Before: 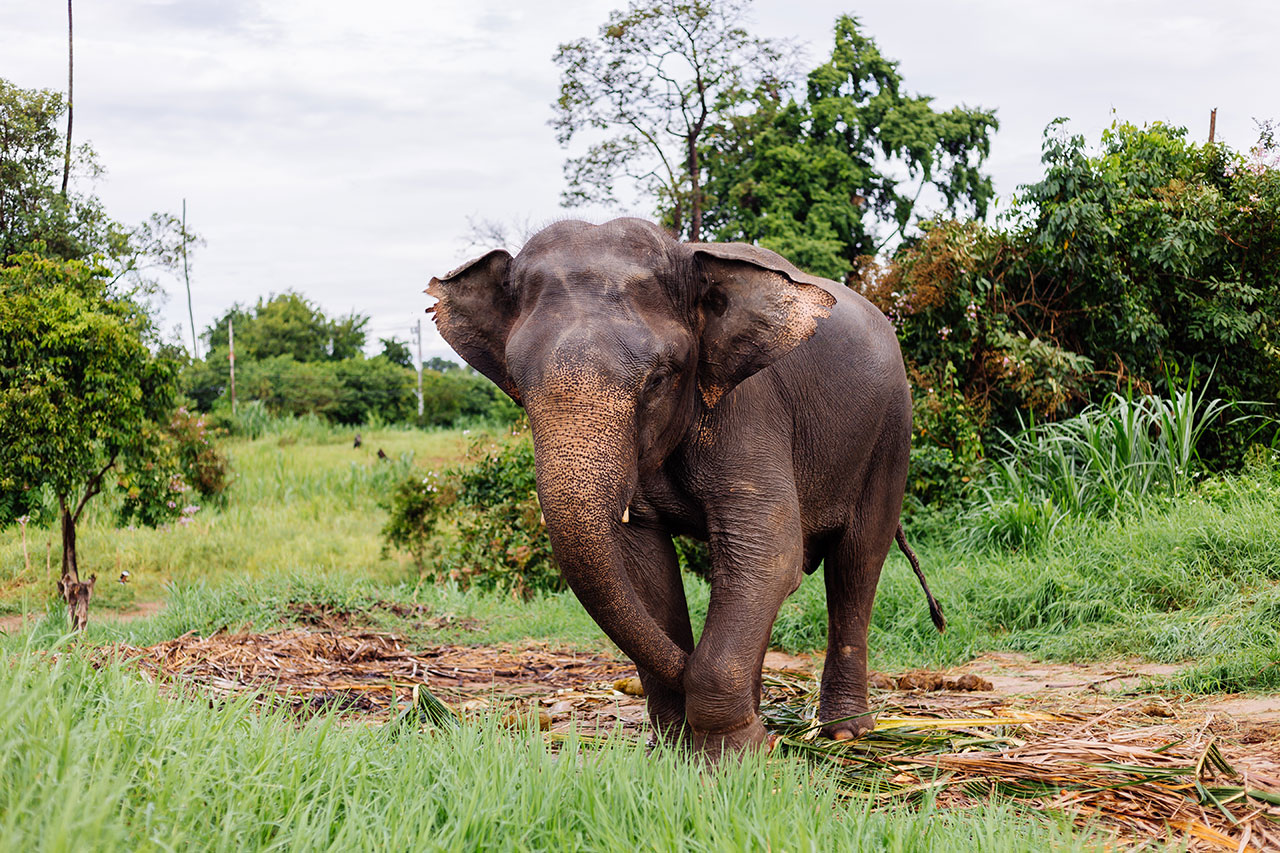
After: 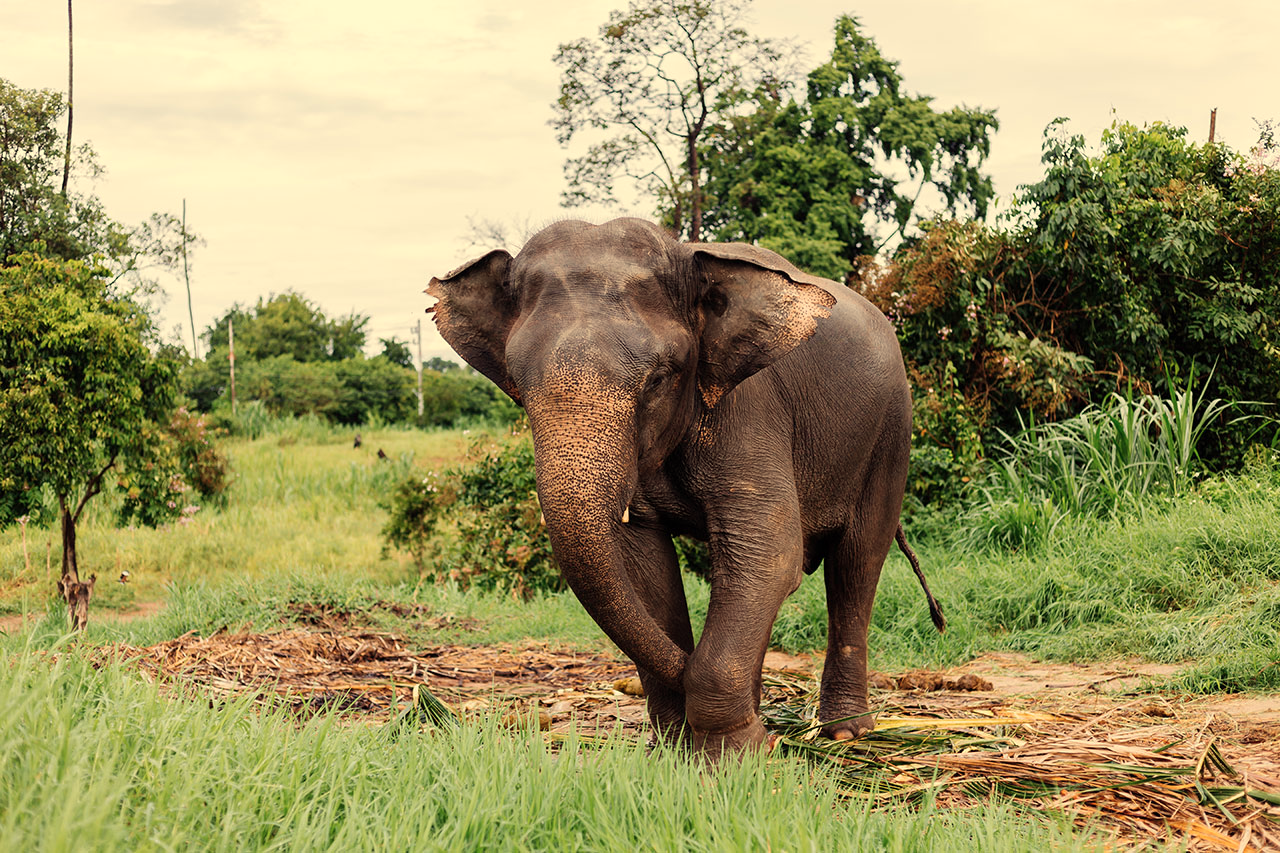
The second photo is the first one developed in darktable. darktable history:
white balance: red 1.08, blue 0.791
contrast brightness saturation: saturation -0.1
